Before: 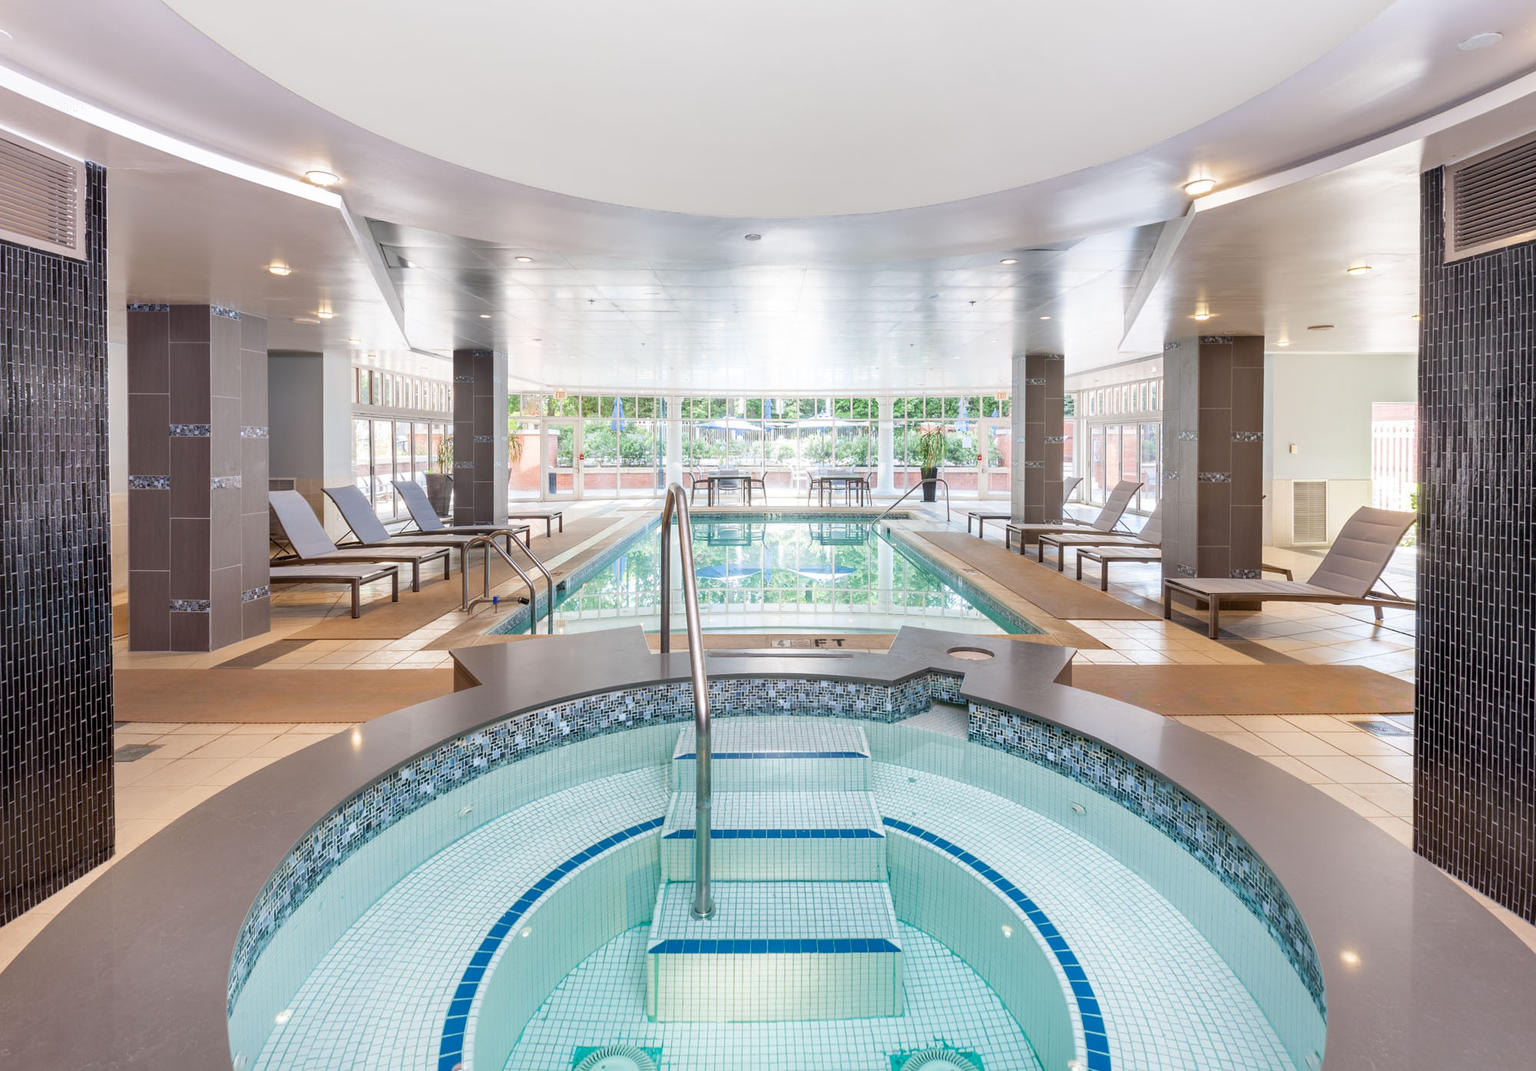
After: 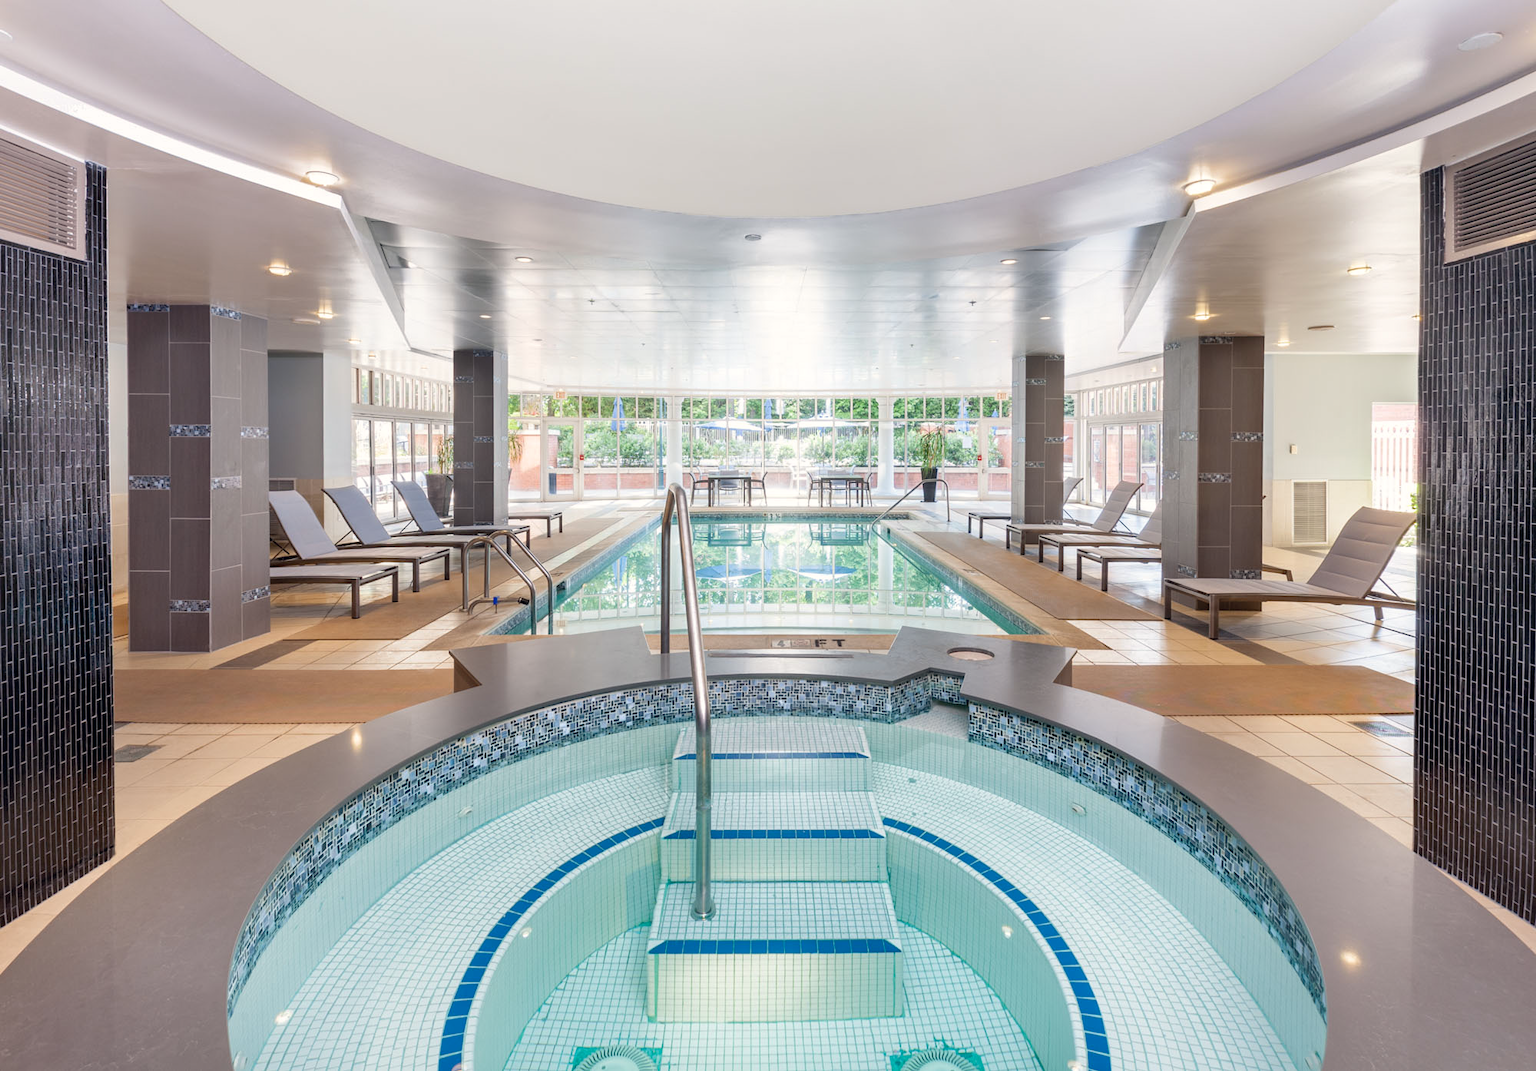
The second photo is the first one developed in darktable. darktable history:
color correction: highlights a* 0.487, highlights b* 2.64, shadows a* -1.4, shadows b* -4.49
